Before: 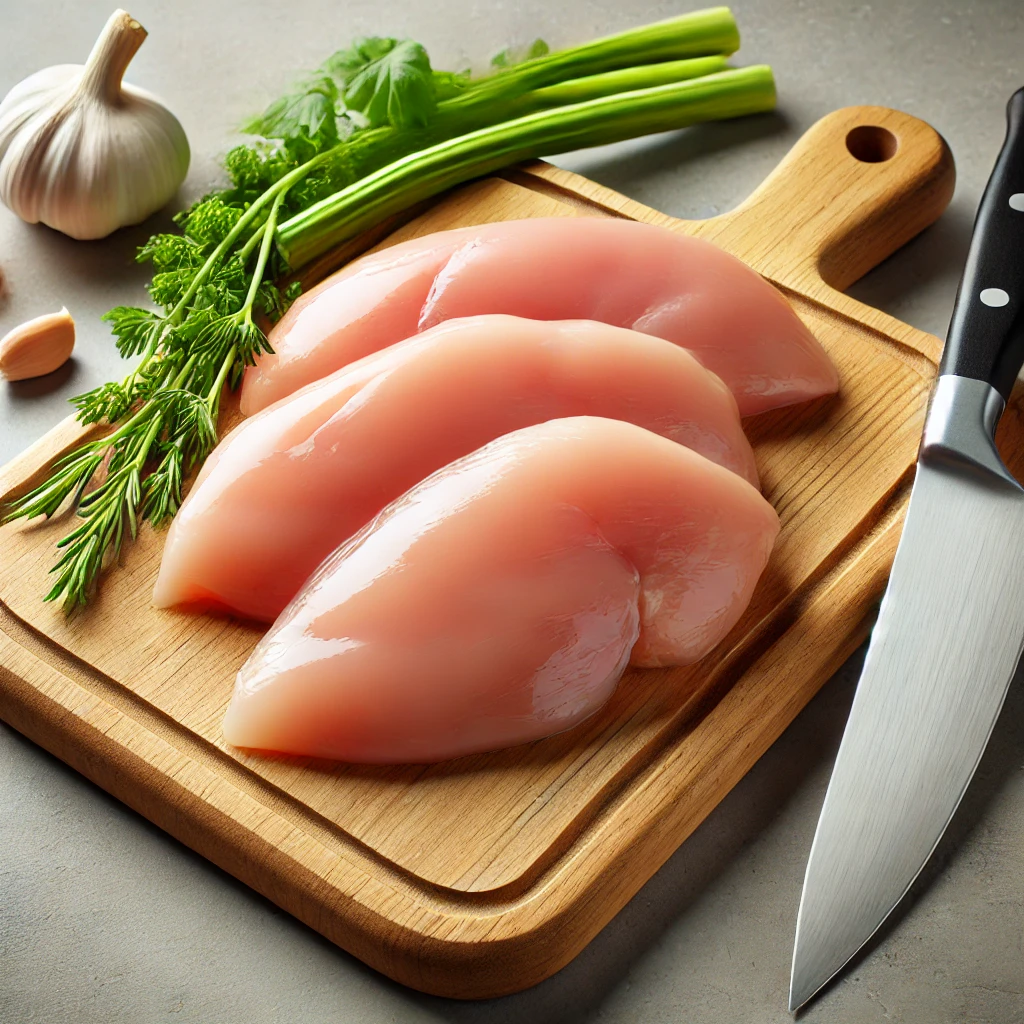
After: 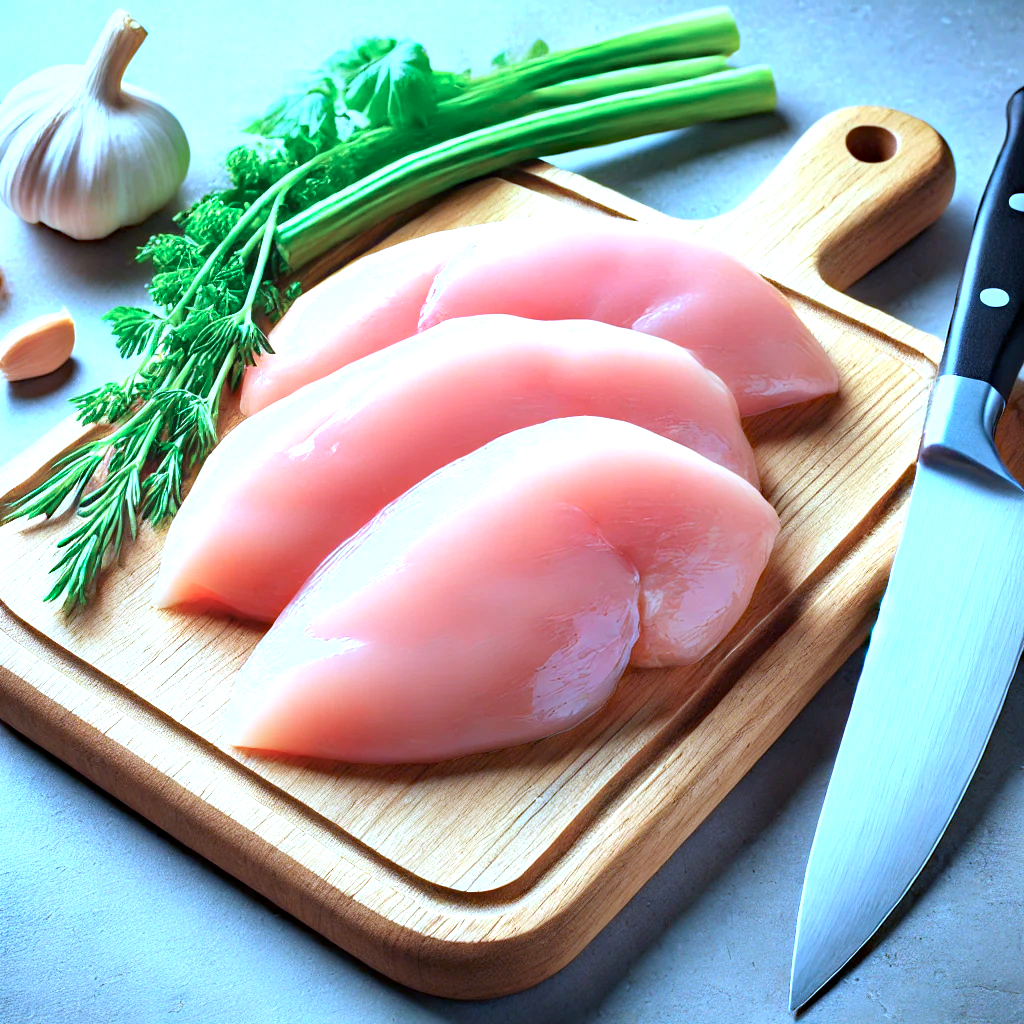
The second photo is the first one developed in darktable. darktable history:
exposure: black level correction 0, exposure 1 EV, compensate exposure bias true, compensate highlight preservation false
color calibration: illuminant as shot in camera, x 0.442, y 0.413, temperature 2903.13 K
haze removal: compatibility mode true, adaptive false
